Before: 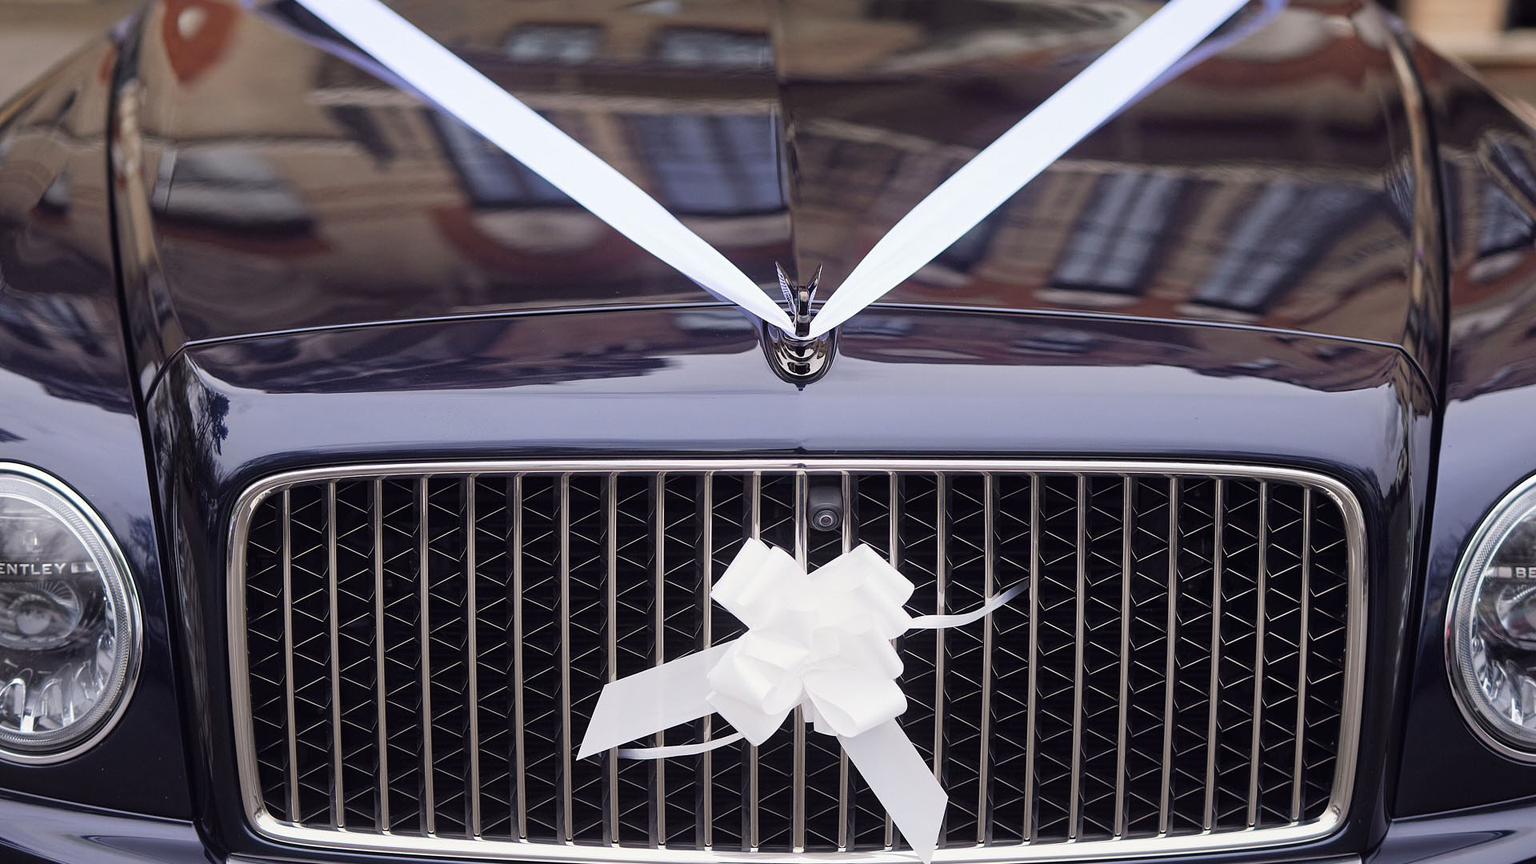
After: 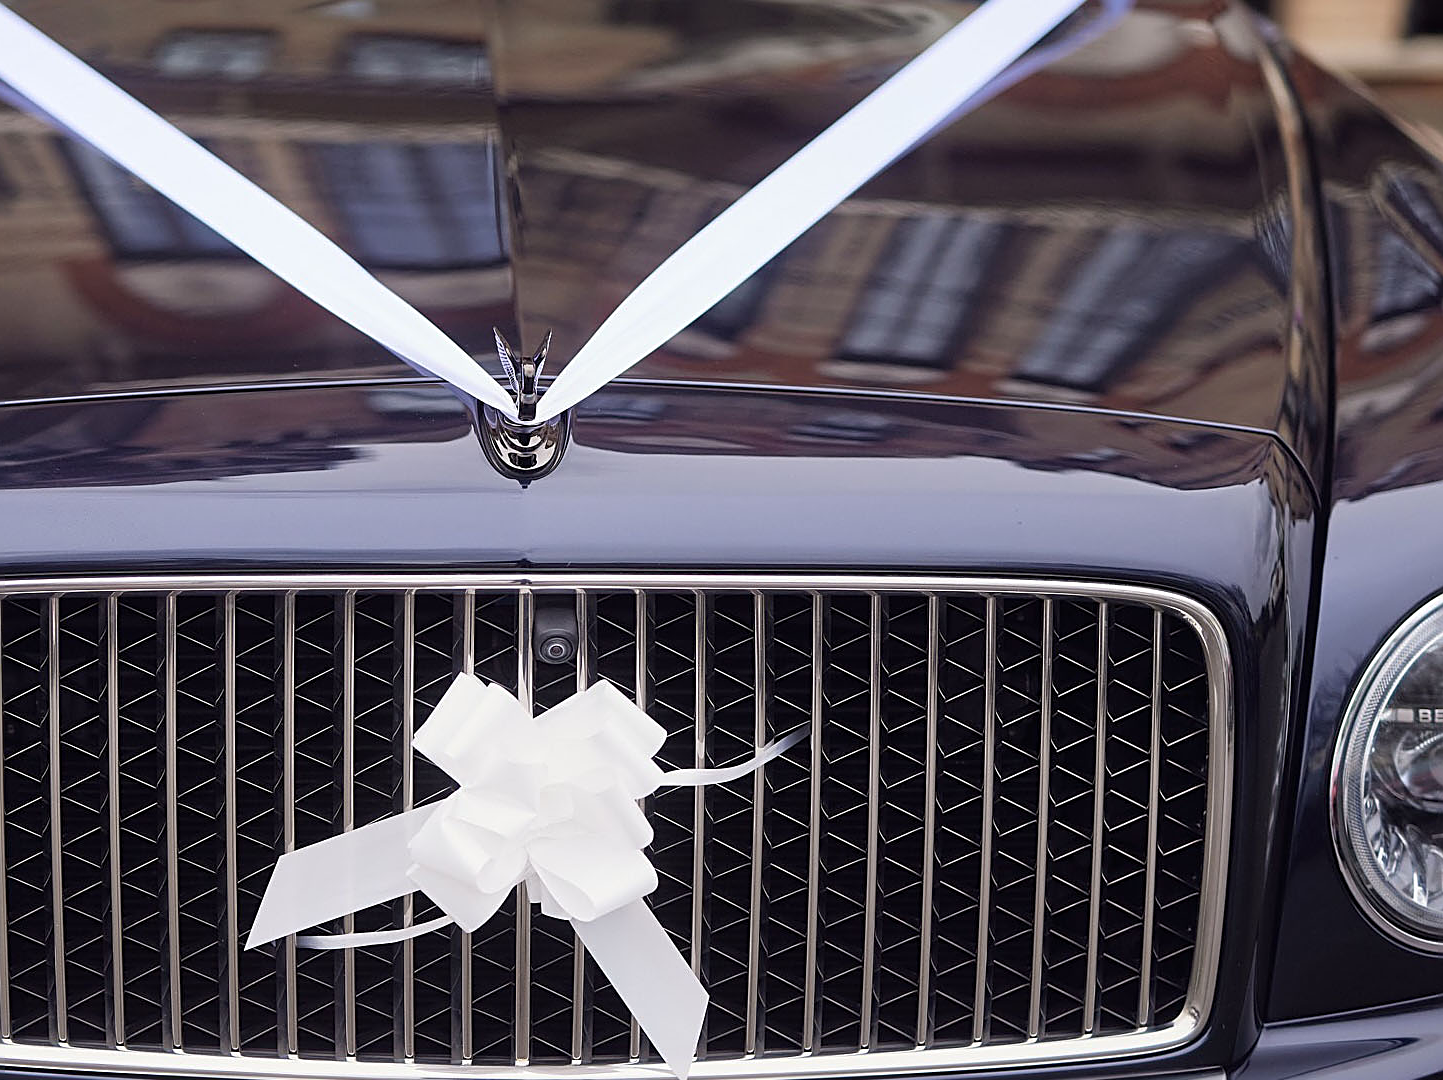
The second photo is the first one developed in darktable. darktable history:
color correction: highlights b* -0.057
crop and rotate: left 24.82%
sharpen: on, module defaults
